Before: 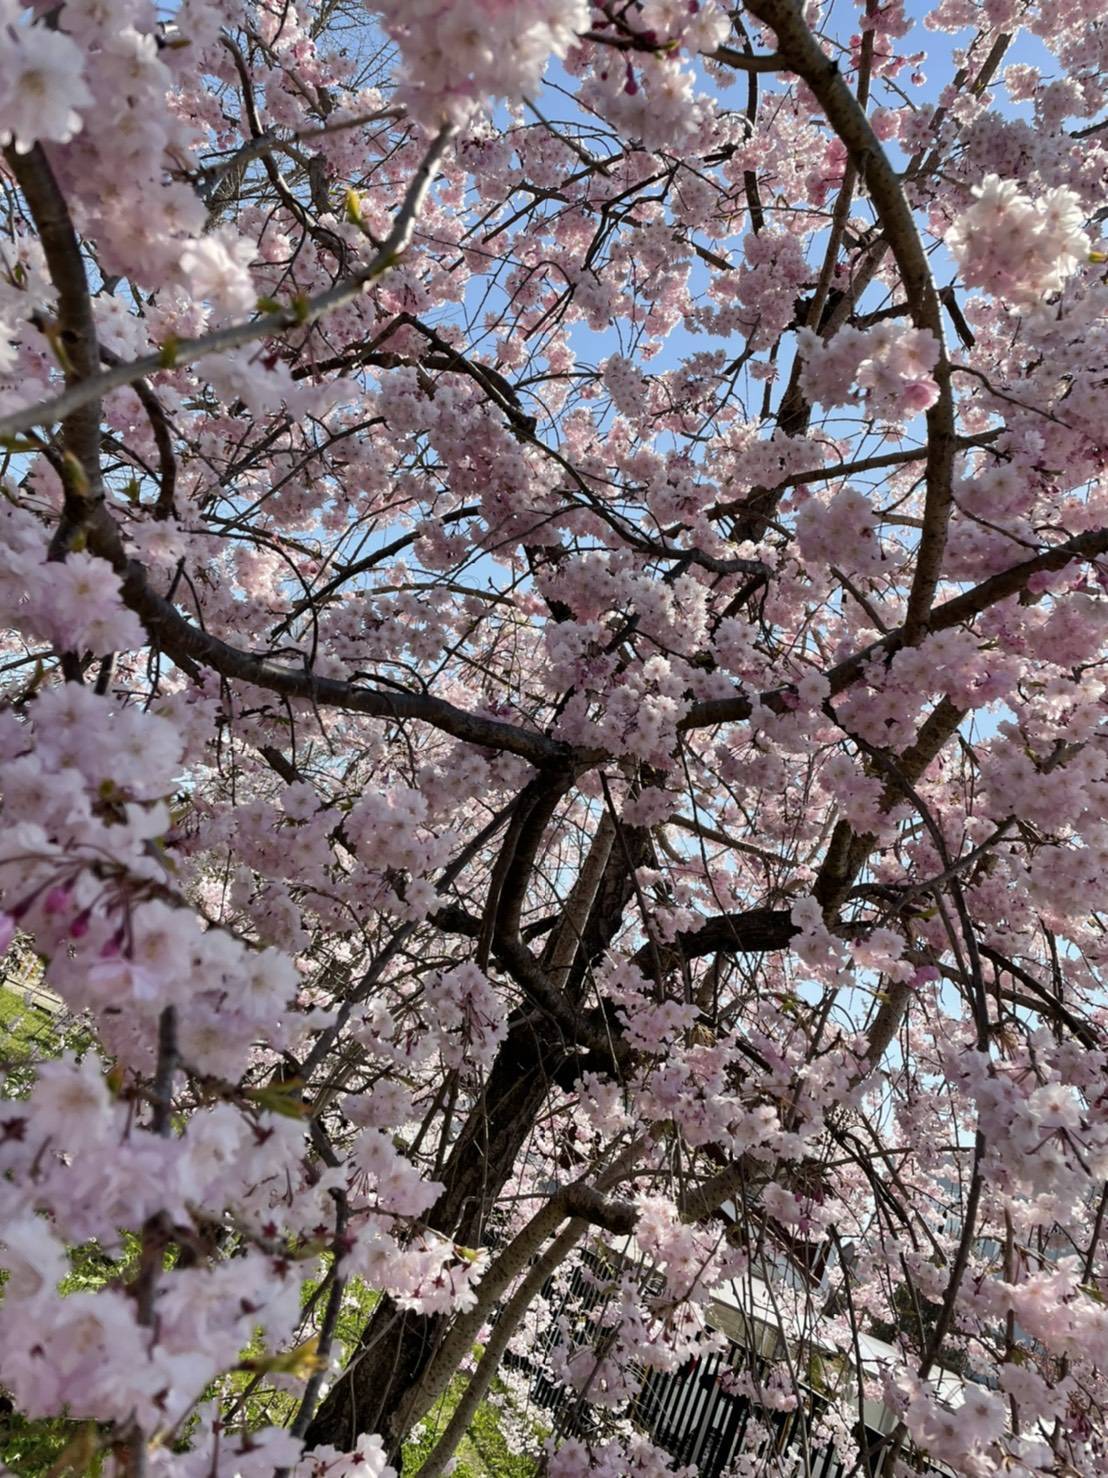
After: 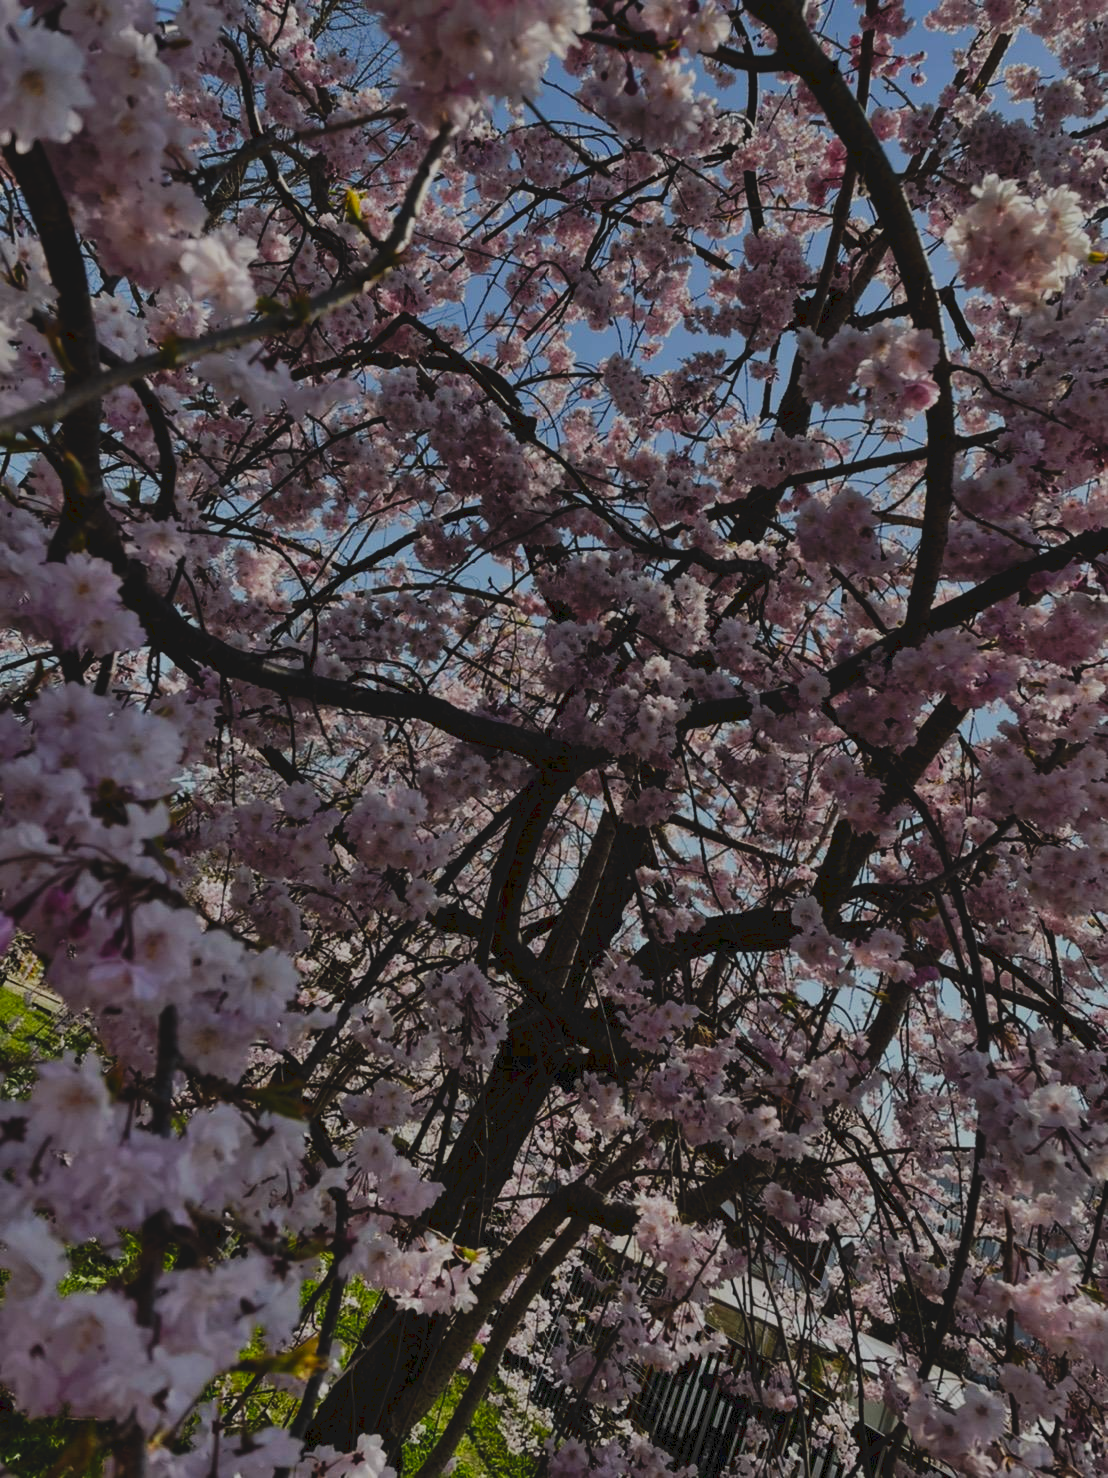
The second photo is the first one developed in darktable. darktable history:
color zones: curves: ch0 [(0.224, 0.526) (0.75, 0.5)]; ch1 [(0.055, 0.526) (0.224, 0.761) (0.377, 0.526) (0.75, 0.5)]
exposure: exposure -1.468 EV, compensate highlight preservation false
tone curve: curves: ch0 [(0, 0) (0.003, 0.077) (0.011, 0.078) (0.025, 0.078) (0.044, 0.08) (0.069, 0.088) (0.1, 0.102) (0.136, 0.12) (0.177, 0.148) (0.224, 0.191) (0.277, 0.261) (0.335, 0.335) (0.399, 0.419) (0.468, 0.522) (0.543, 0.611) (0.623, 0.702) (0.709, 0.779) (0.801, 0.855) (0.898, 0.918) (1, 1)], preserve colors none
